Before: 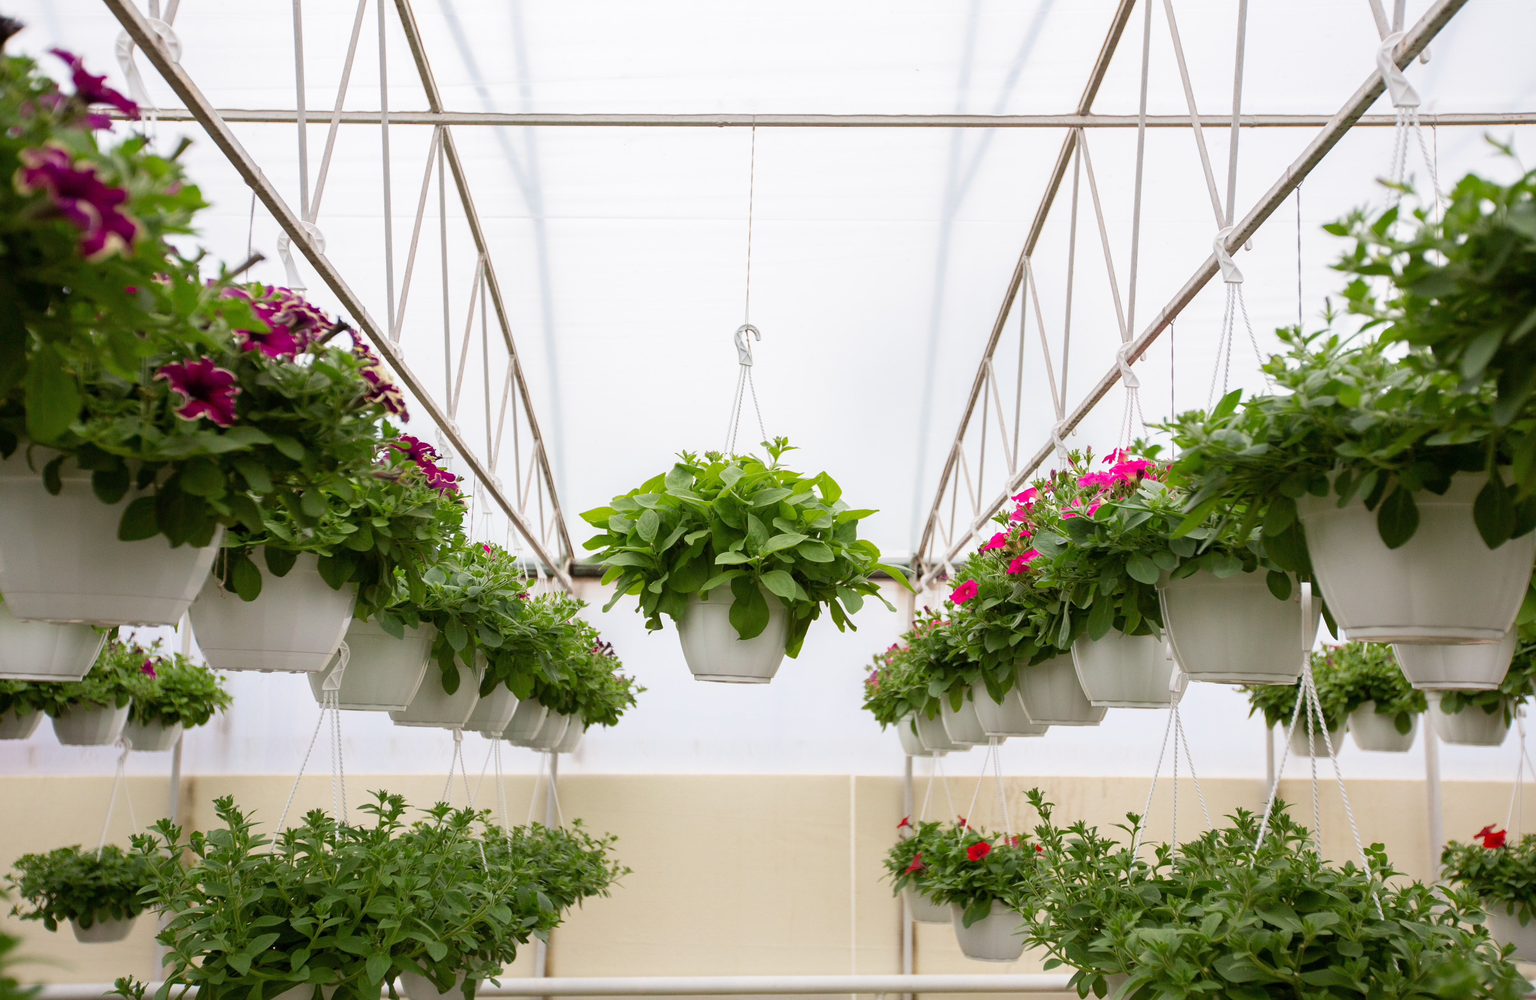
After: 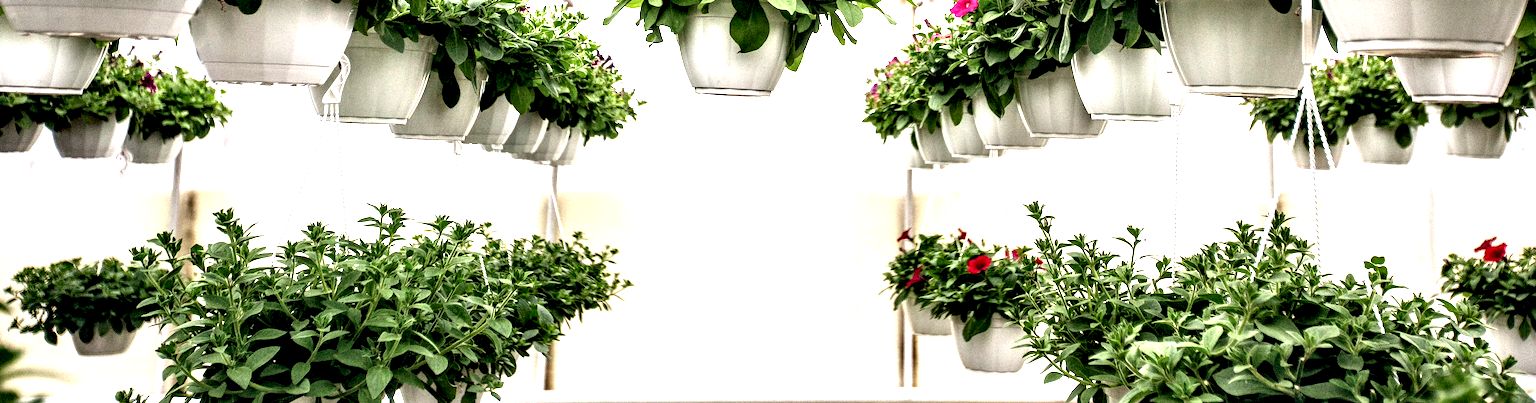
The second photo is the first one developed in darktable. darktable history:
color balance rgb: global offset › luminance -0.285%, global offset › chroma 0.307%, global offset › hue 261.75°, perceptual saturation grading › global saturation 0.945%, global vibrance 20%
exposure: exposure 0.947 EV, compensate highlight preservation false
local contrast: highlights 118%, shadows 40%, detail 293%
crop and rotate: top 58.743%, bottom 0.904%
